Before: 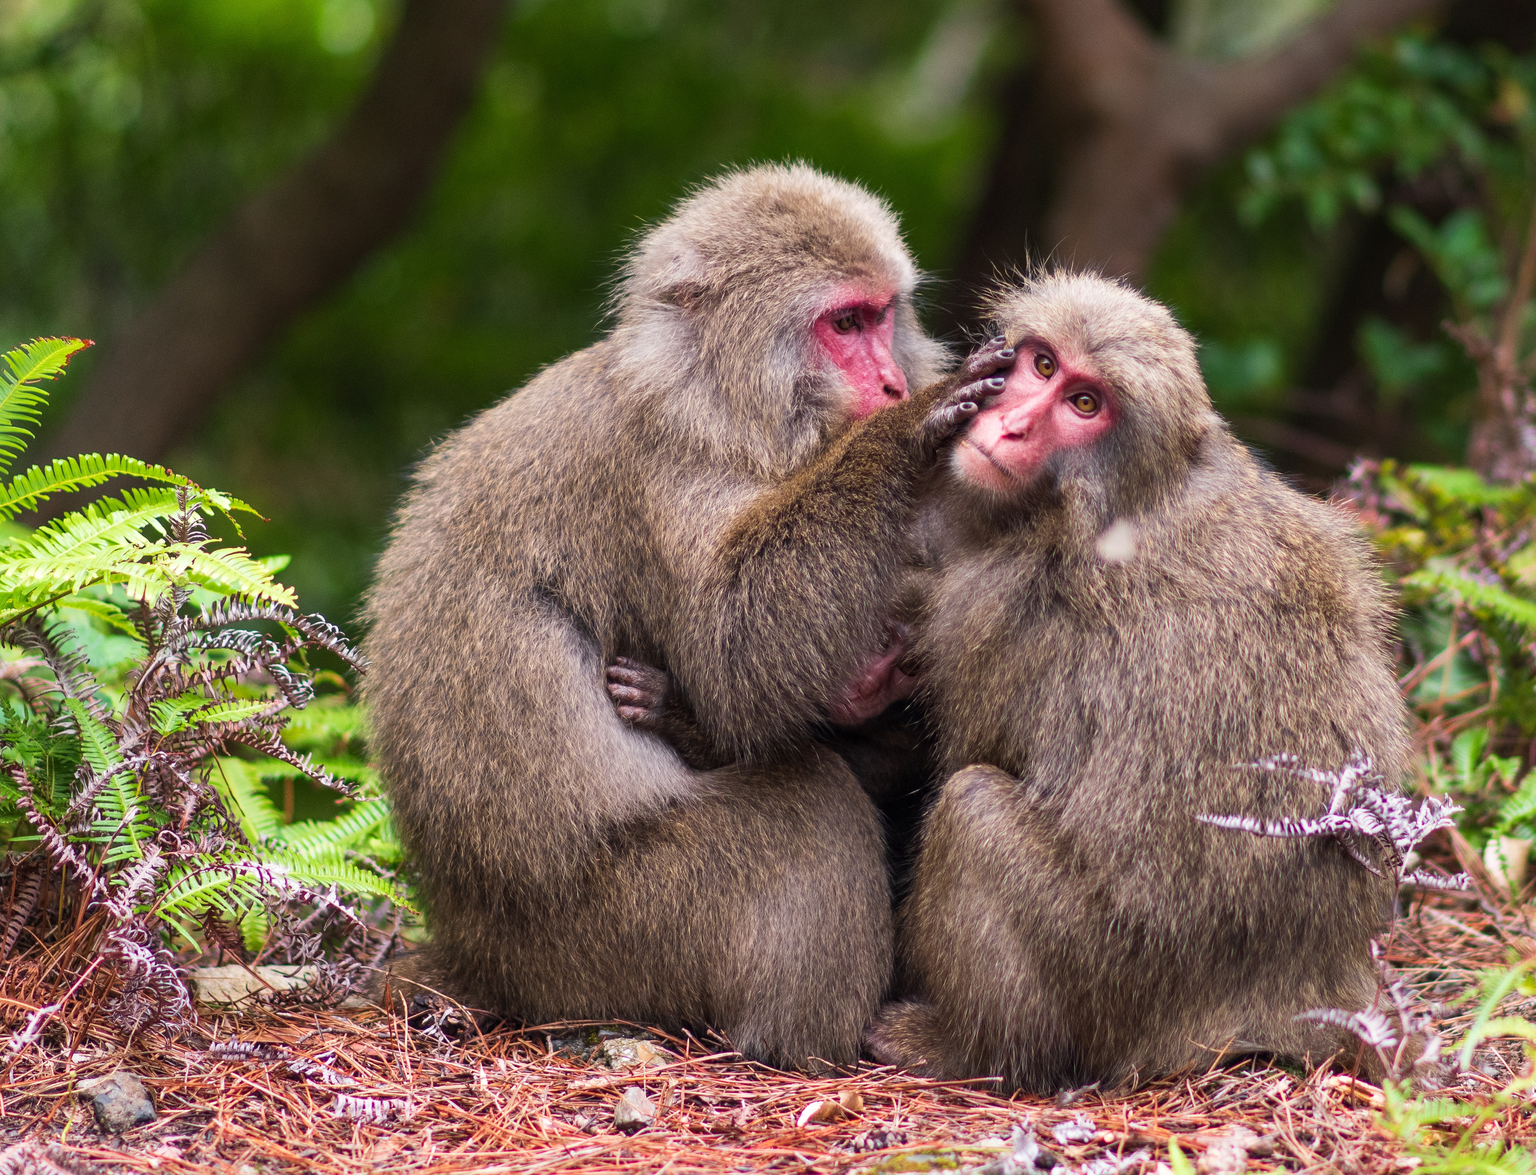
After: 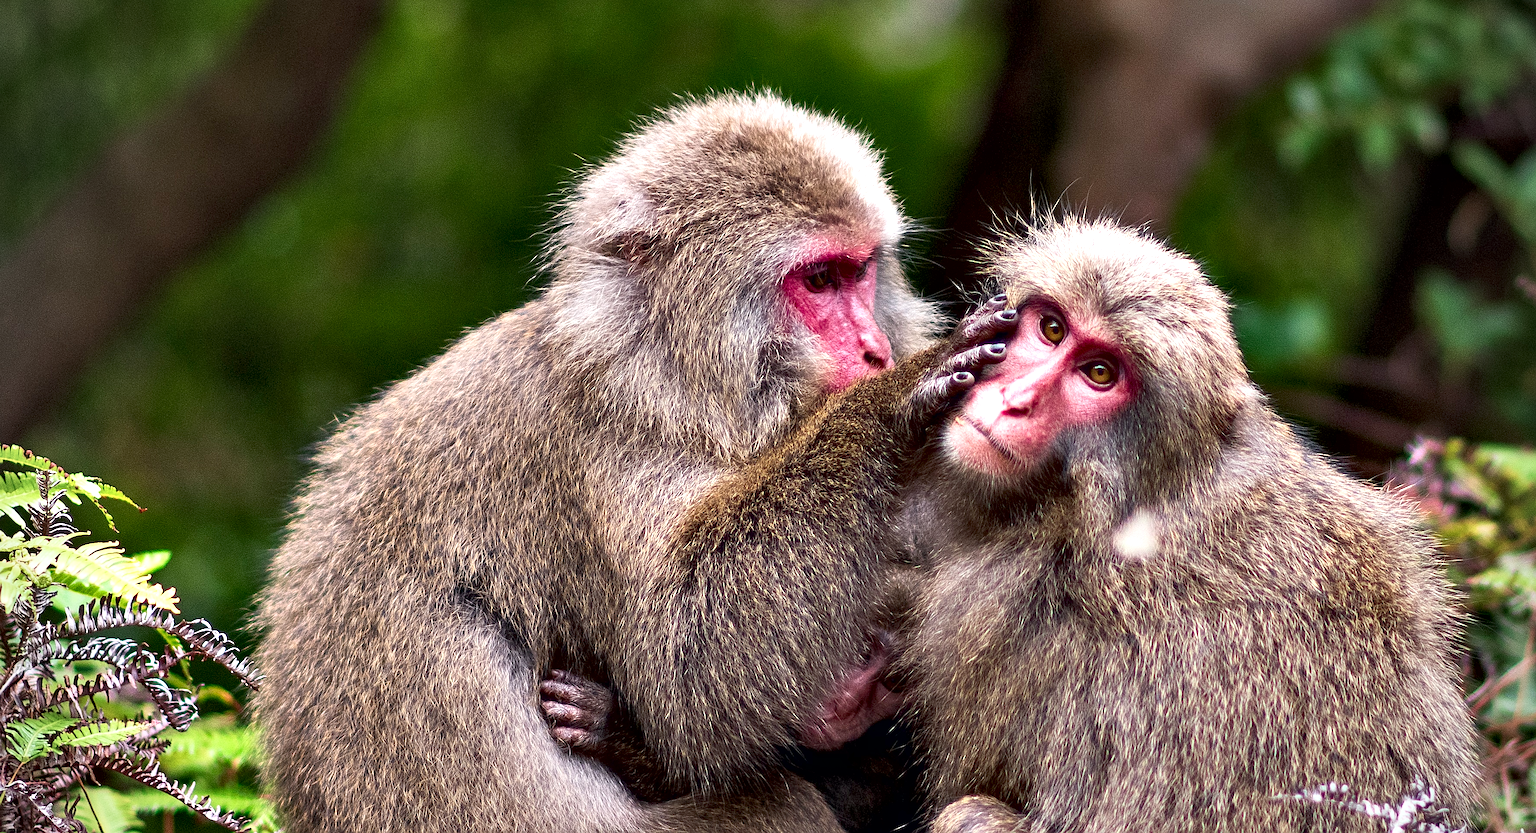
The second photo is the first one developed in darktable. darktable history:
crop and rotate: left 9.445%, top 7.2%, right 5.031%, bottom 32.098%
sharpen: on, module defaults
shadows and highlights: shadows 20.95, highlights -80.93, soften with gaussian
contrast equalizer: y [[0.6 ×6], [0.55 ×6], [0 ×6], [0 ×6], [0 ×6]]
tone curve: curves: ch0 [(0, 0) (0.003, 0.005) (0.011, 0.019) (0.025, 0.04) (0.044, 0.064) (0.069, 0.095) (0.1, 0.129) (0.136, 0.169) (0.177, 0.207) (0.224, 0.247) (0.277, 0.298) (0.335, 0.354) (0.399, 0.416) (0.468, 0.478) (0.543, 0.553) (0.623, 0.634) (0.709, 0.709) (0.801, 0.817) (0.898, 0.912) (1, 1)], color space Lab, linked channels, preserve colors none
vignetting: on, module defaults
